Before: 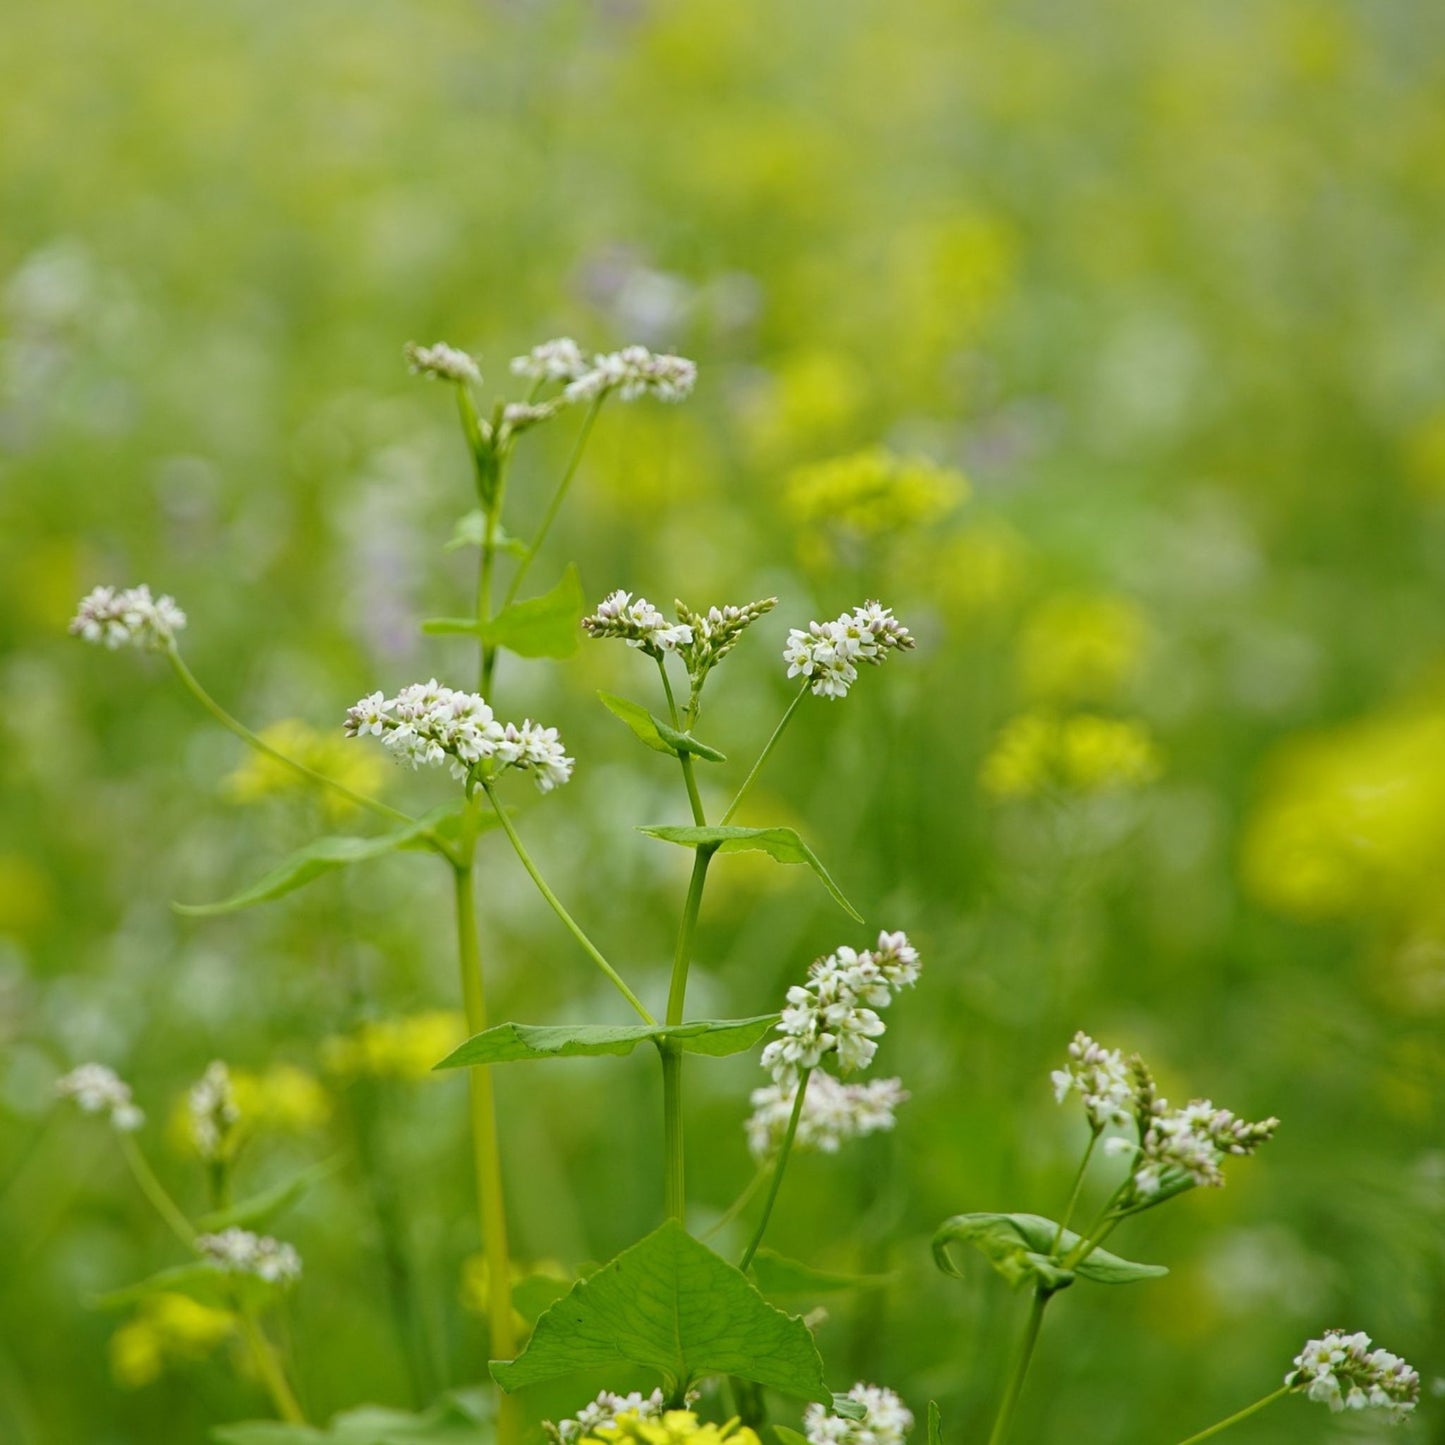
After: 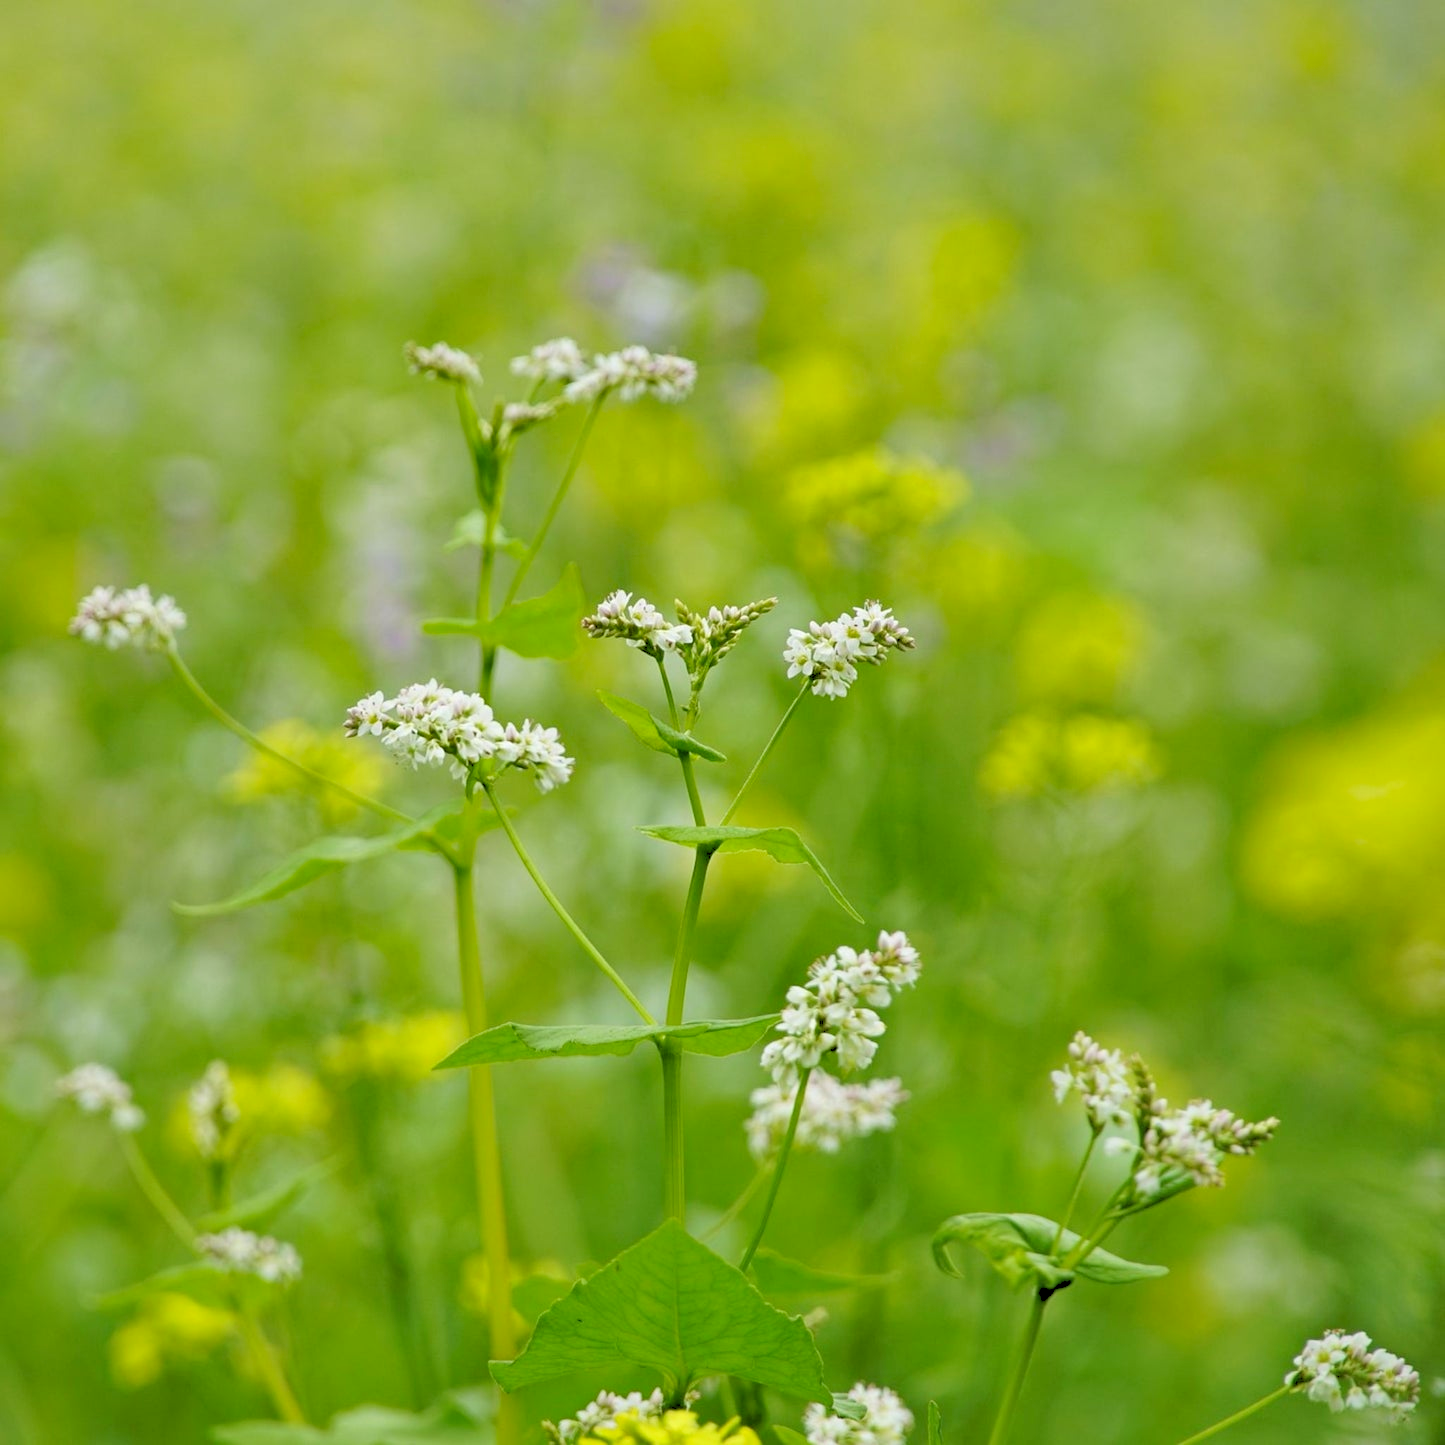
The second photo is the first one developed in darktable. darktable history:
rgb levels: levels [[0.027, 0.429, 0.996], [0, 0.5, 1], [0, 0.5, 1]]
shadows and highlights: soften with gaussian
